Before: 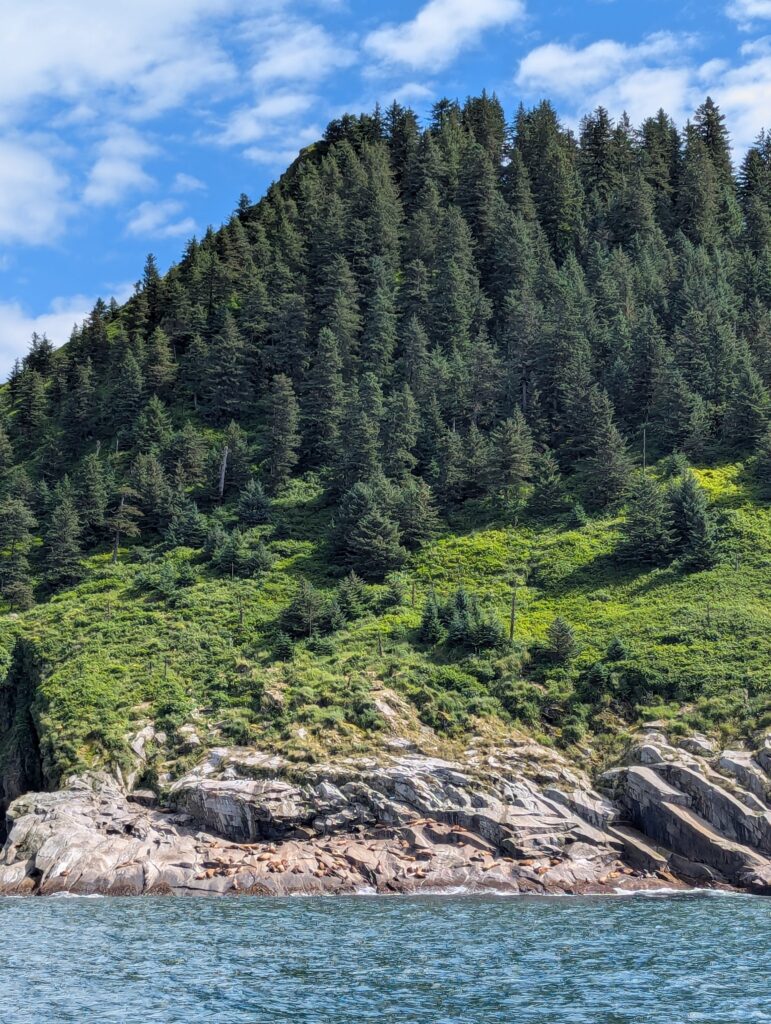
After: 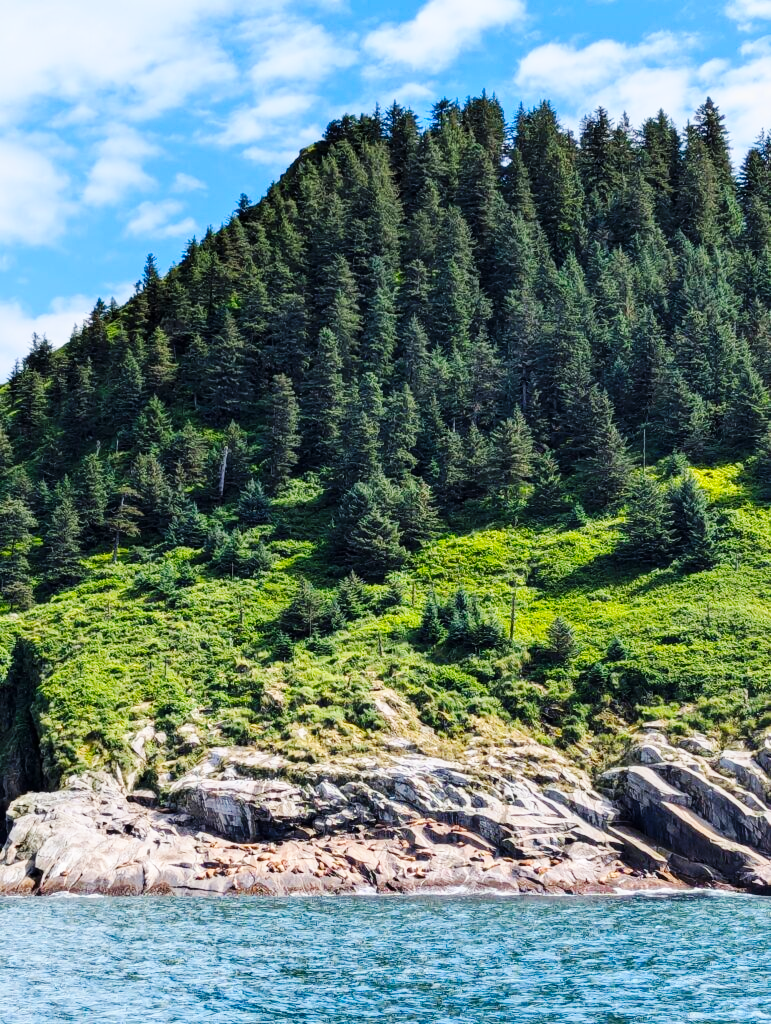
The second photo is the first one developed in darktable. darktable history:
contrast brightness saturation: contrast 0.08, saturation 0.2
base curve: curves: ch0 [(0, 0) (0.032, 0.025) (0.121, 0.166) (0.206, 0.329) (0.605, 0.79) (1, 1)], preserve colors none
